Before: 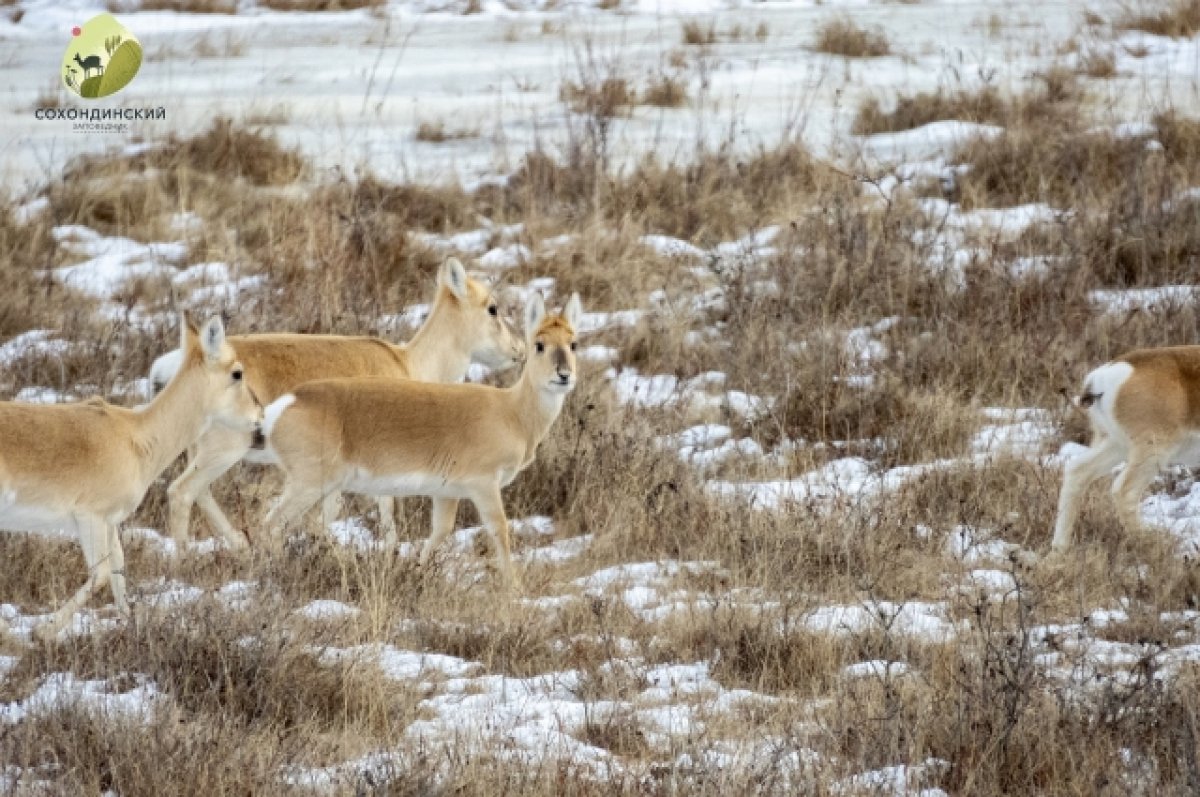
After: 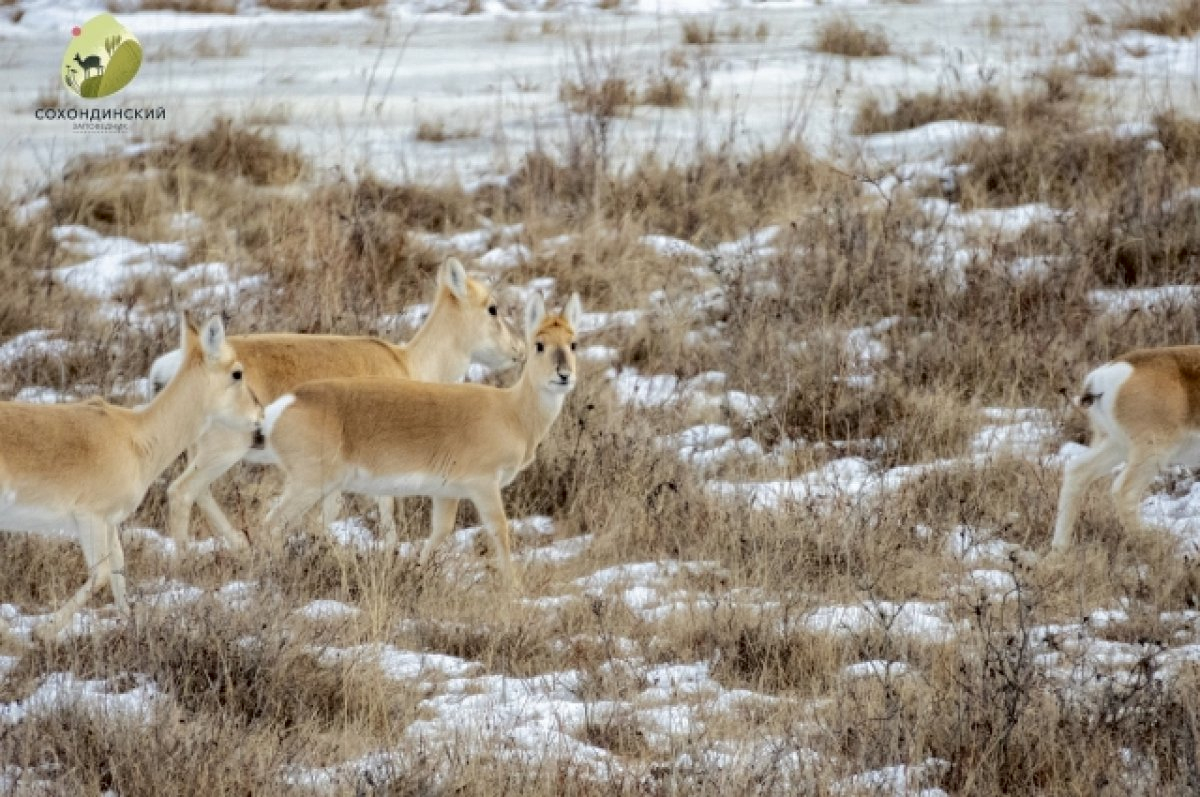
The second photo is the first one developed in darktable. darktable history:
tone curve: curves: ch0 [(0, 0) (0.003, 0.001) (0.011, 0.002) (0.025, 0.007) (0.044, 0.015) (0.069, 0.022) (0.1, 0.03) (0.136, 0.056) (0.177, 0.115) (0.224, 0.177) (0.277, 0.244) (0.335, 0.322) (0.399, 0.398) (0.468, 0.471) (0.543, 0.545) (0.623, 0.614) (0.709, 0.685) (0.801, 0.765) (0.898, 0.867) (1, 1)], color space Lab, independent channels, preserve colors none
